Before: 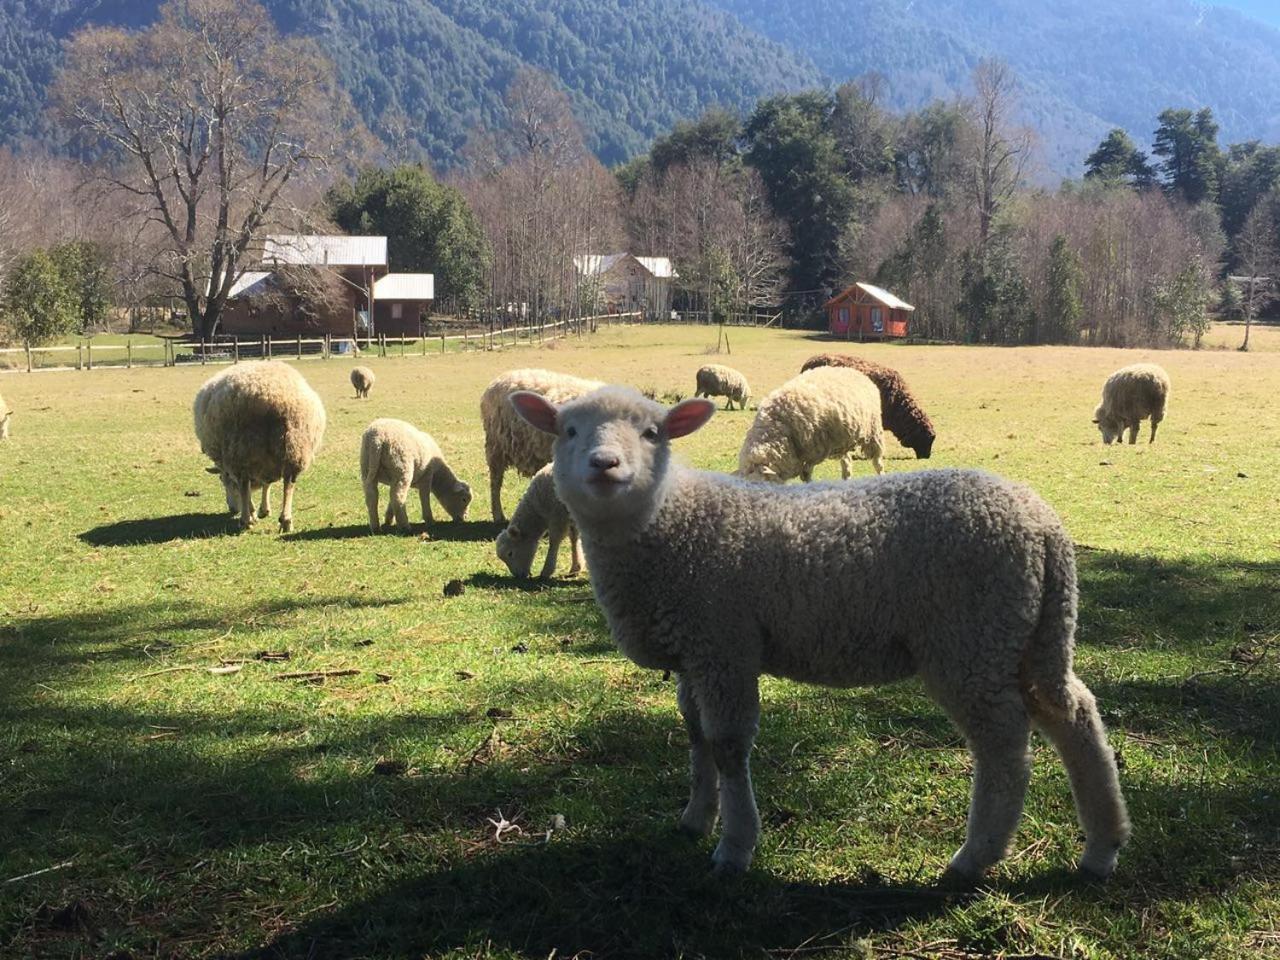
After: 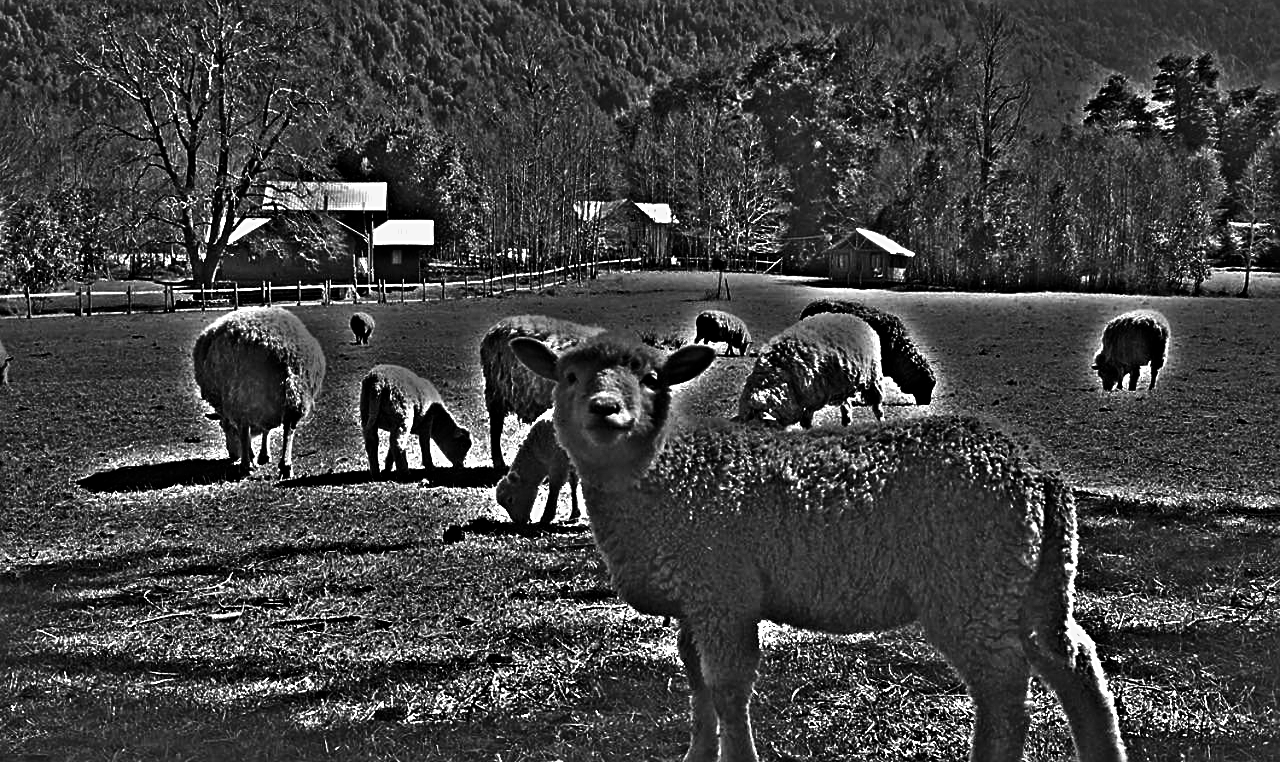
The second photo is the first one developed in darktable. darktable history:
crop and rotate: top 5.667%, bottom 14.937%
sharpen: on, module defaults
highpass: on, module defaults
contrast brightness saturation: contrast -0.03, brightness -0.59, saturation -1
